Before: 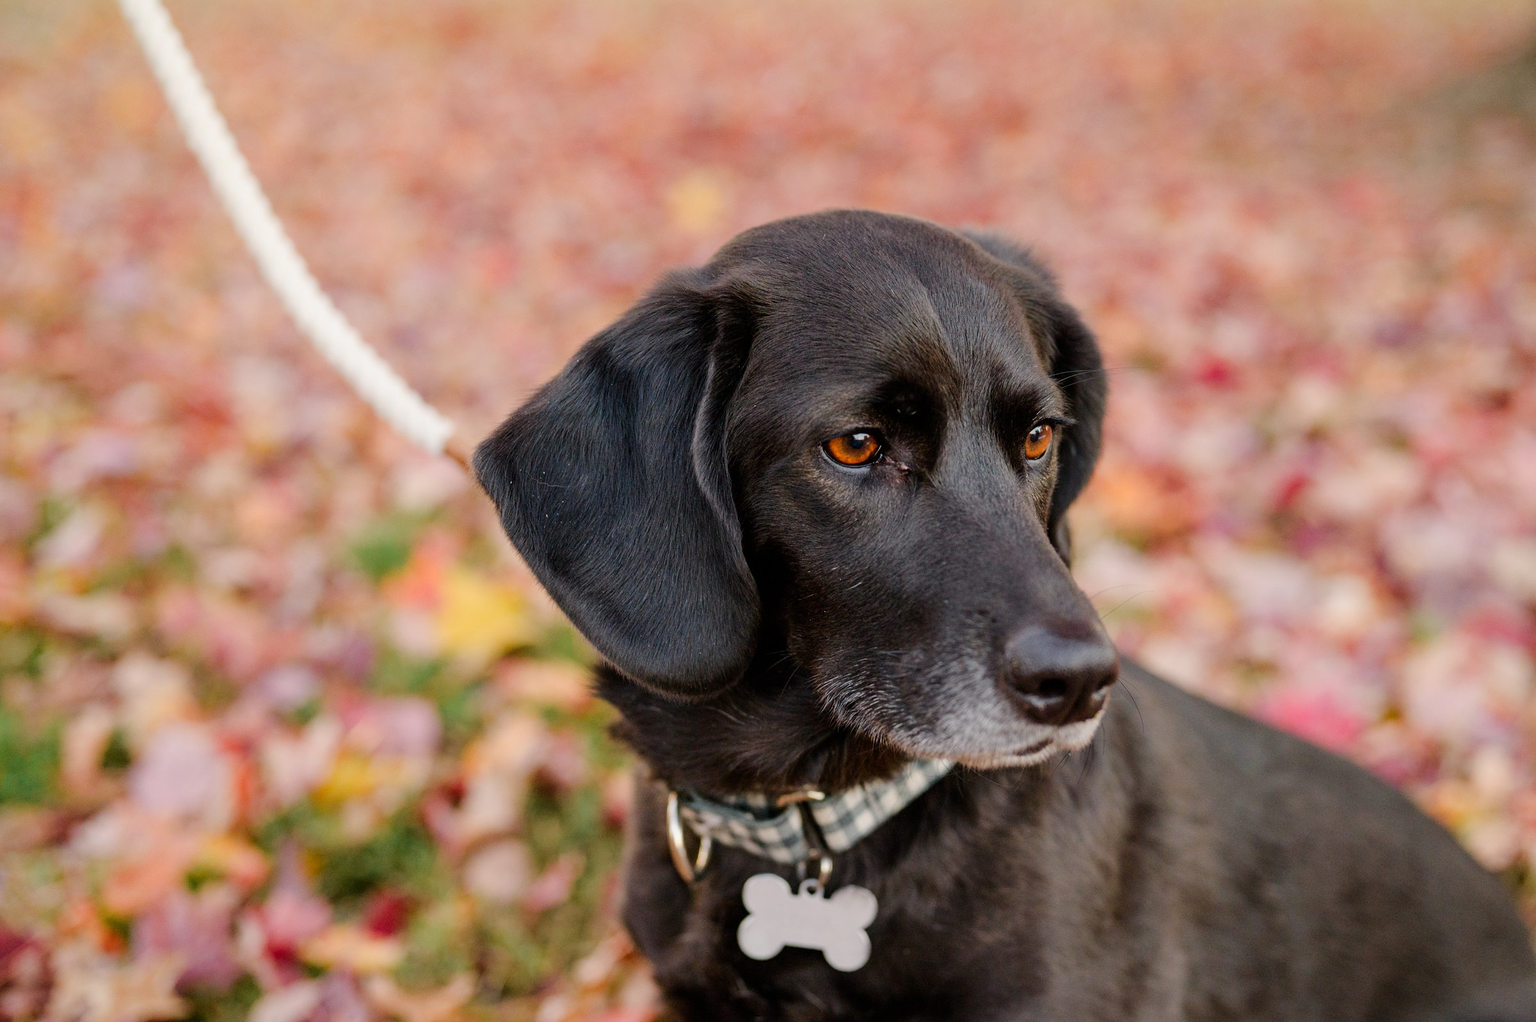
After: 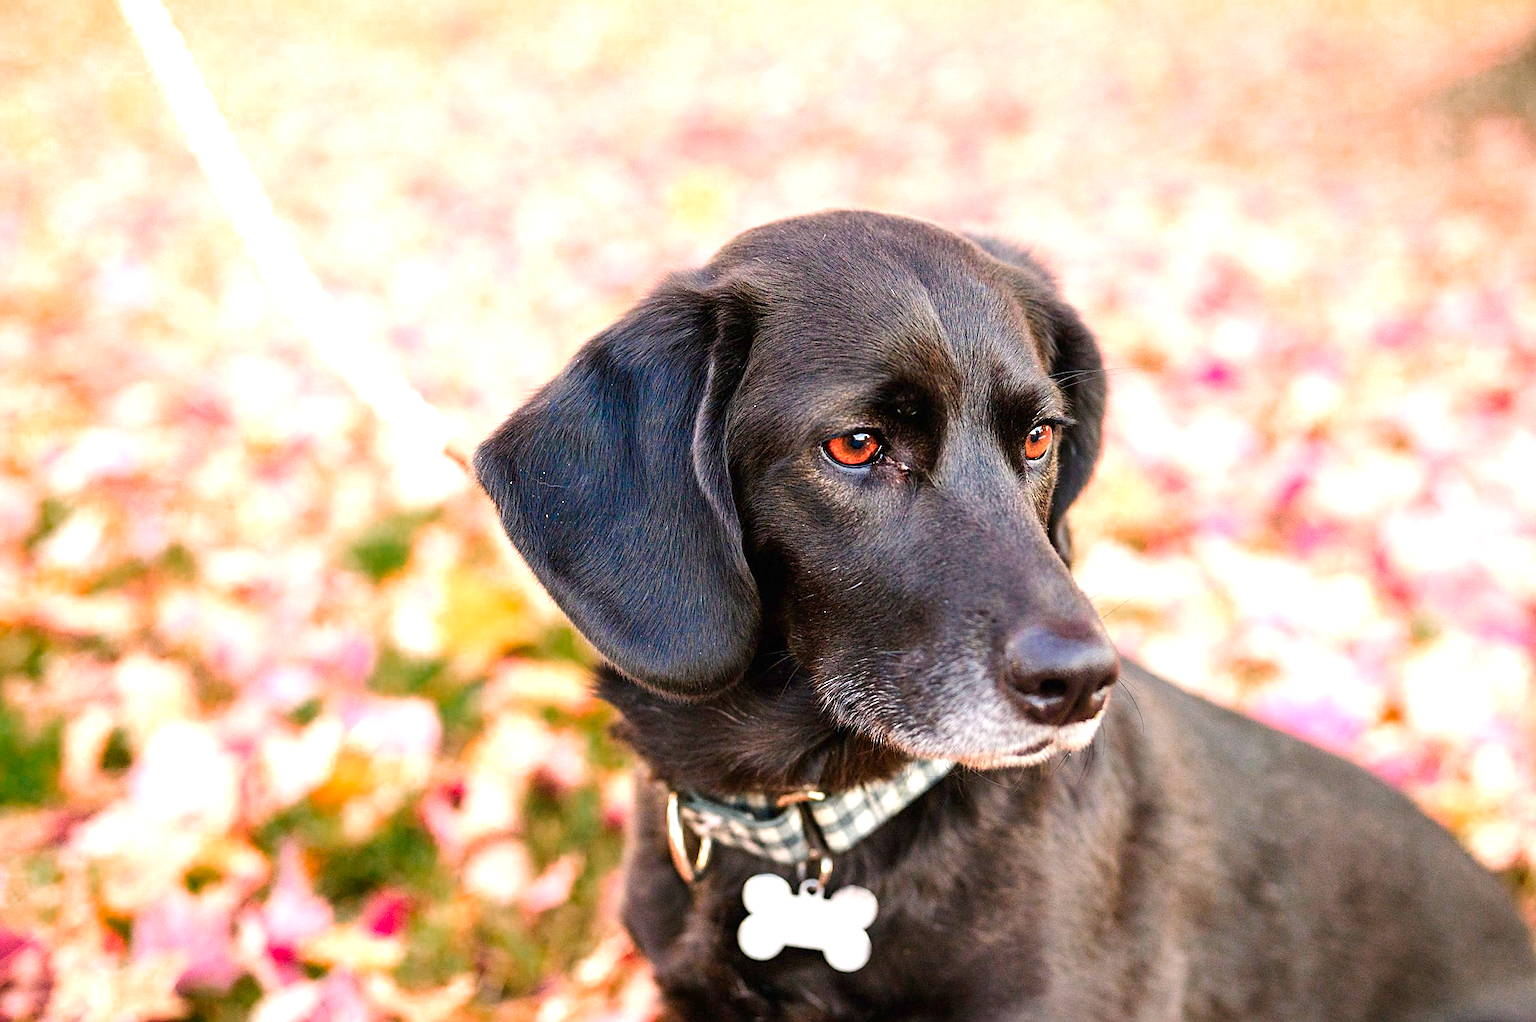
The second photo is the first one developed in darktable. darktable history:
exposure: black level correction 0, exposure 1.2 EV, compensate highlight preservation false
sharpen: on, module defaults
color zones: curves: ch0 [(0, 0.553) (0.123, 0.58) (0.23, 0.419) (0.468, 0.155) (0.605, 0.132) (0.723, 0.063) (0.833, 0.172) (0.921, 0.468)]; ch1 [(0.025, 0.645) (0.229, 0.584) (0.326, 0.551) (0.537, 0.446) (0.599, 0.911) (0.708, 1) (0.805, 0.944)]; ch2 [(0.086, 0.468) (0.254, 0.464) (0.638, 0.564) (0.702, 0.592) (0.768, 0.564)]
